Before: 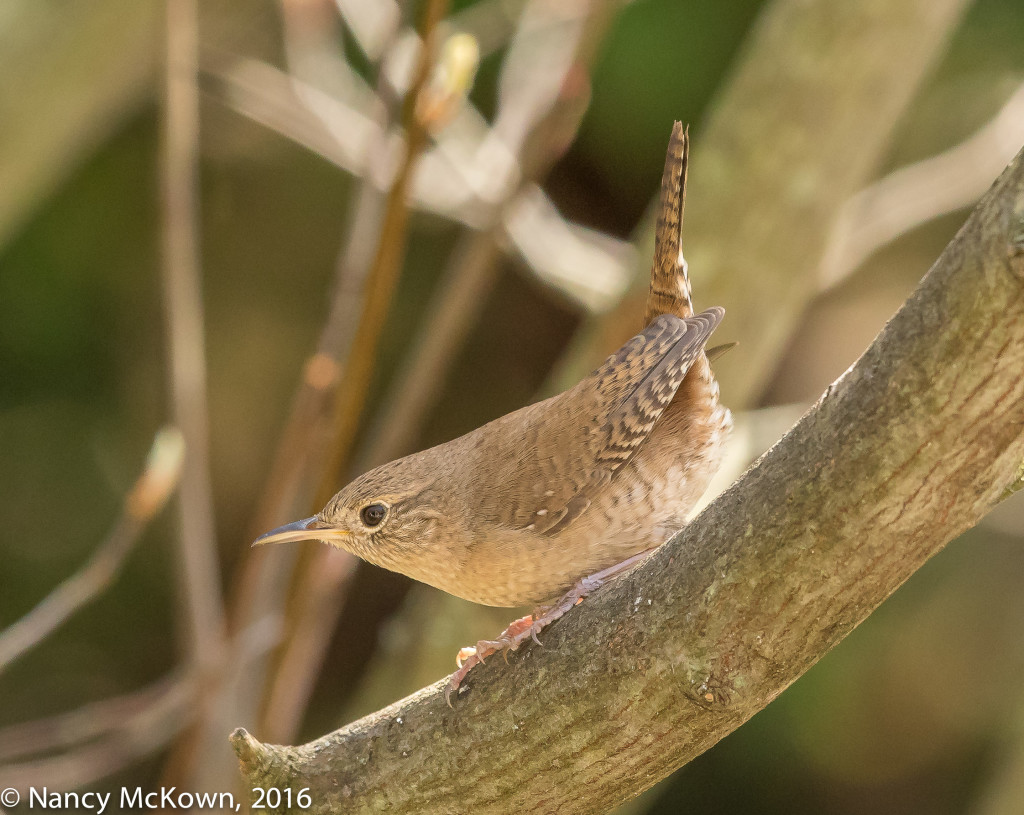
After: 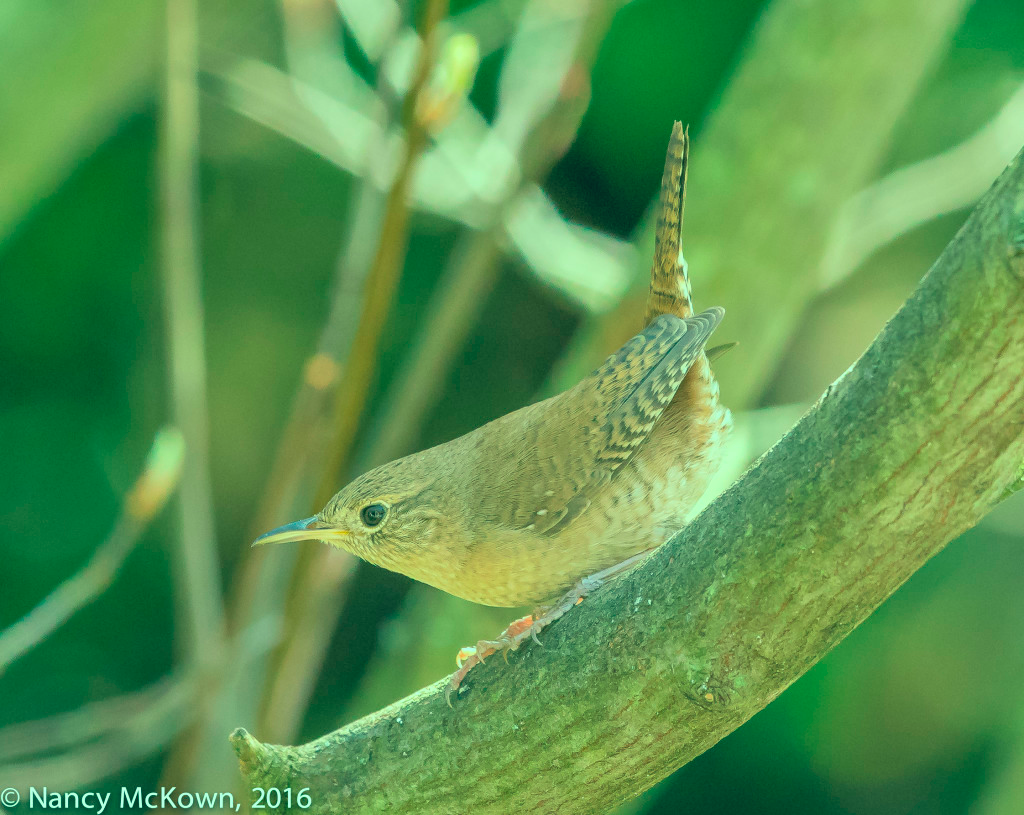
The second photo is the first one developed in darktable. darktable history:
color correction: highlights a* -20.08, highlights b* 9.8, shadows a* -20.4, shadows b* -10.76
color contrast: green-magenta contrast 1.73, blue-yellow contrast 1.15
contrast brightness saturation: brightness 0.15
